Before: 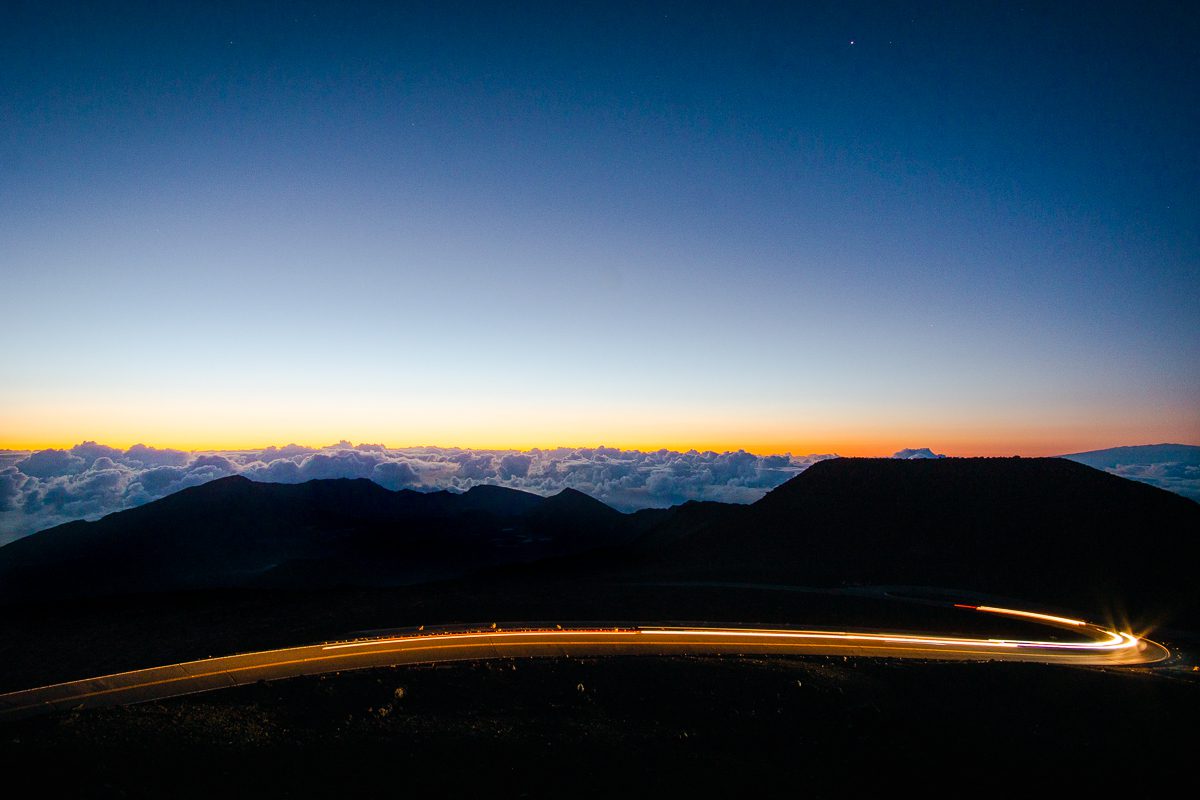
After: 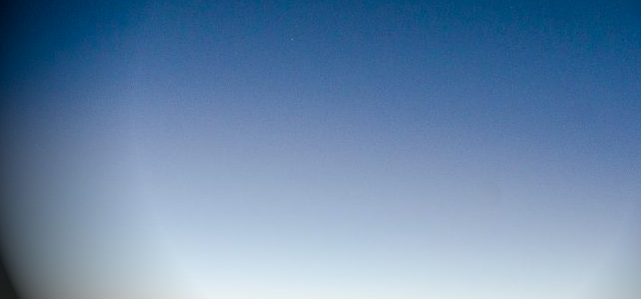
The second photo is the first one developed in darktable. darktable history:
crop: left 10.103%, top 10.69%, right 36.426%, bottom 51.844%
vignetting: brightness -0.985, saturation 0.497, center (0.219, -0.236), unbound false
